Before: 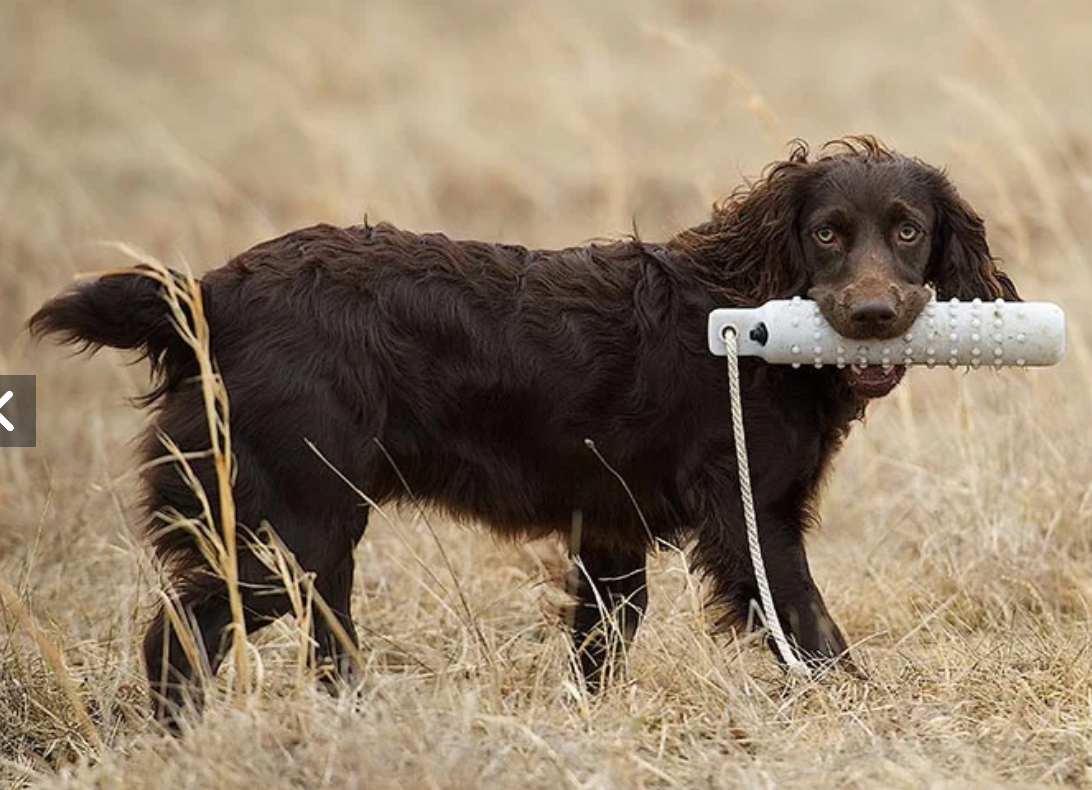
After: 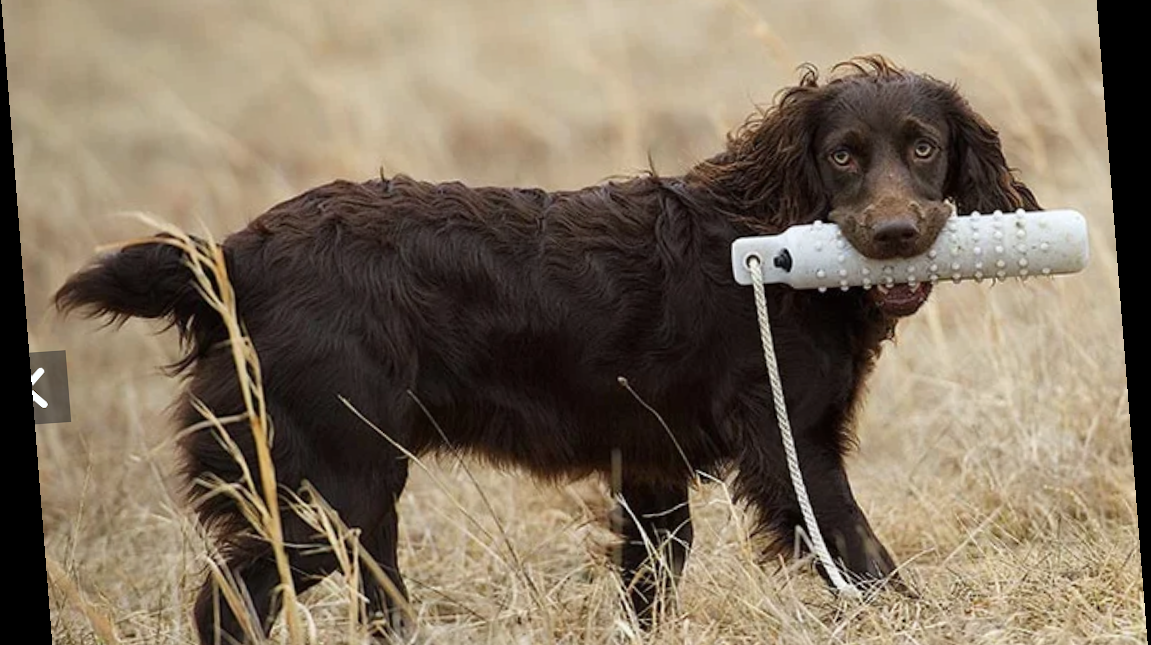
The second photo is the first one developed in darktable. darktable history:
crop: top 11.038%, bottom 13.962%
white balance: red 0.986, blue 1.01
rotate and perspective: rotation -4.2°, shear 0.006, automatic cropping off
